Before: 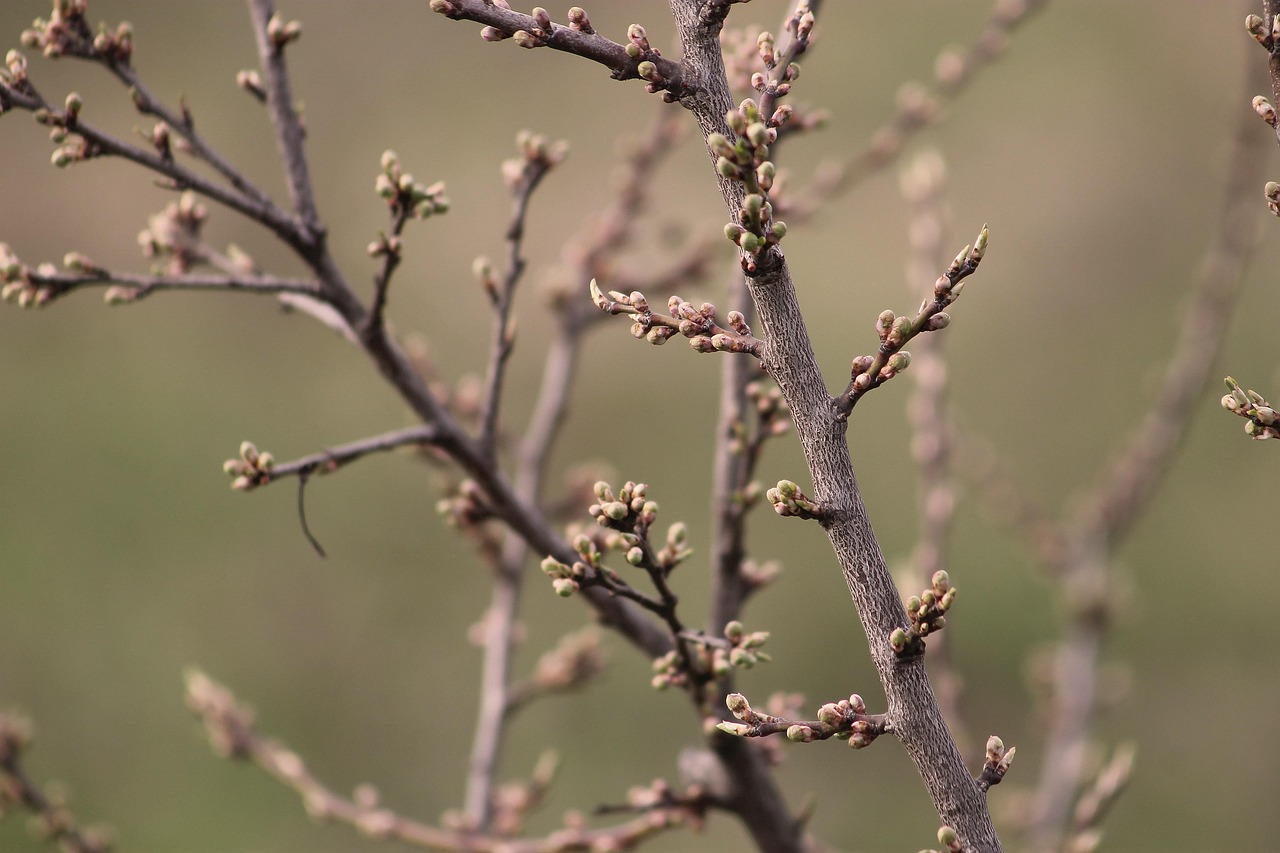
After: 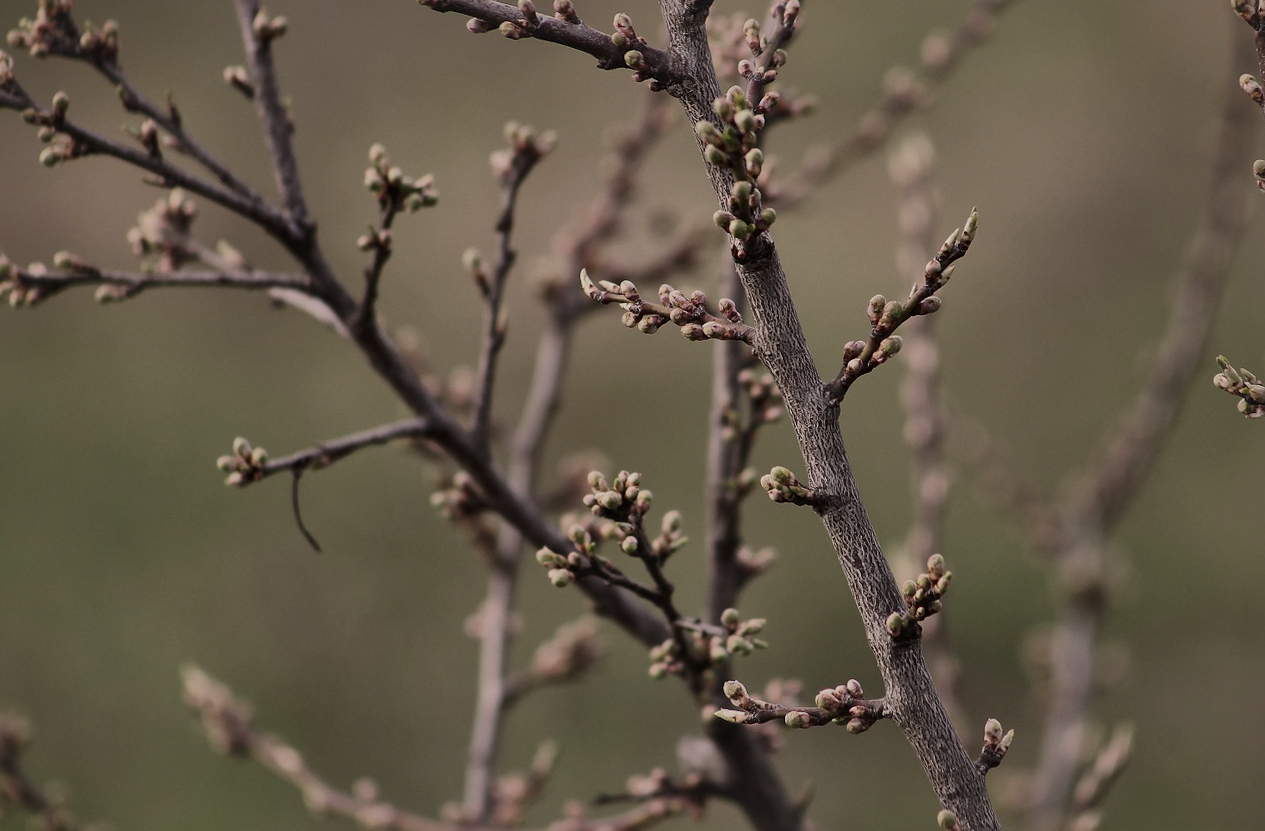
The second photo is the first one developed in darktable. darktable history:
local contrast: mode bilateral grid, contrast 25, coarseness 60, detail 151%, midtone range 0.2
rotate and perspective: rotation -1°, crop left 0.011, crop right 0.989, crop top 0.025, crop bottom 0.975
exposure: black level correction -0.016, exposure -1.018 EV, compensate highlight preservation false
